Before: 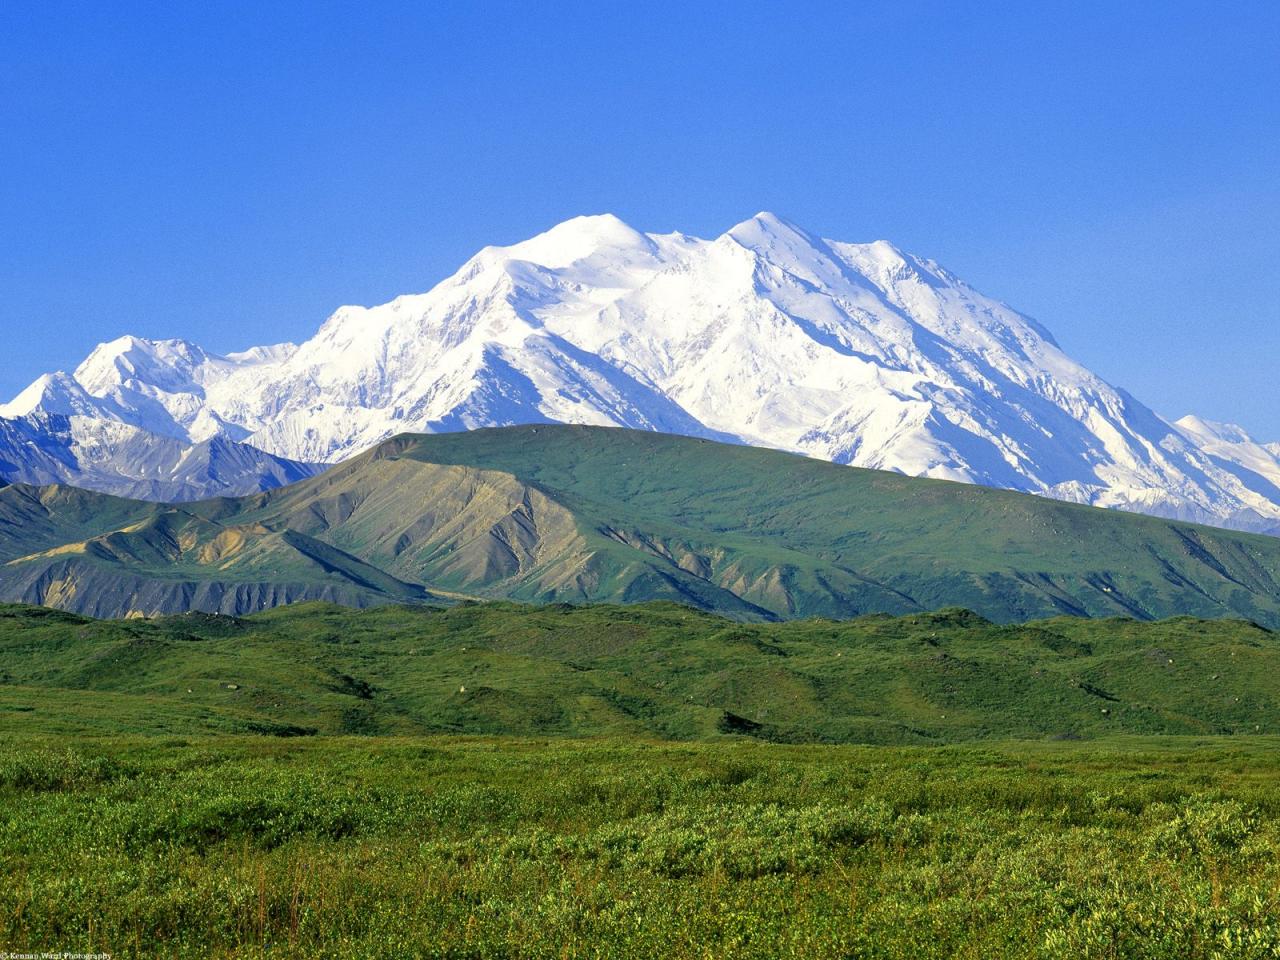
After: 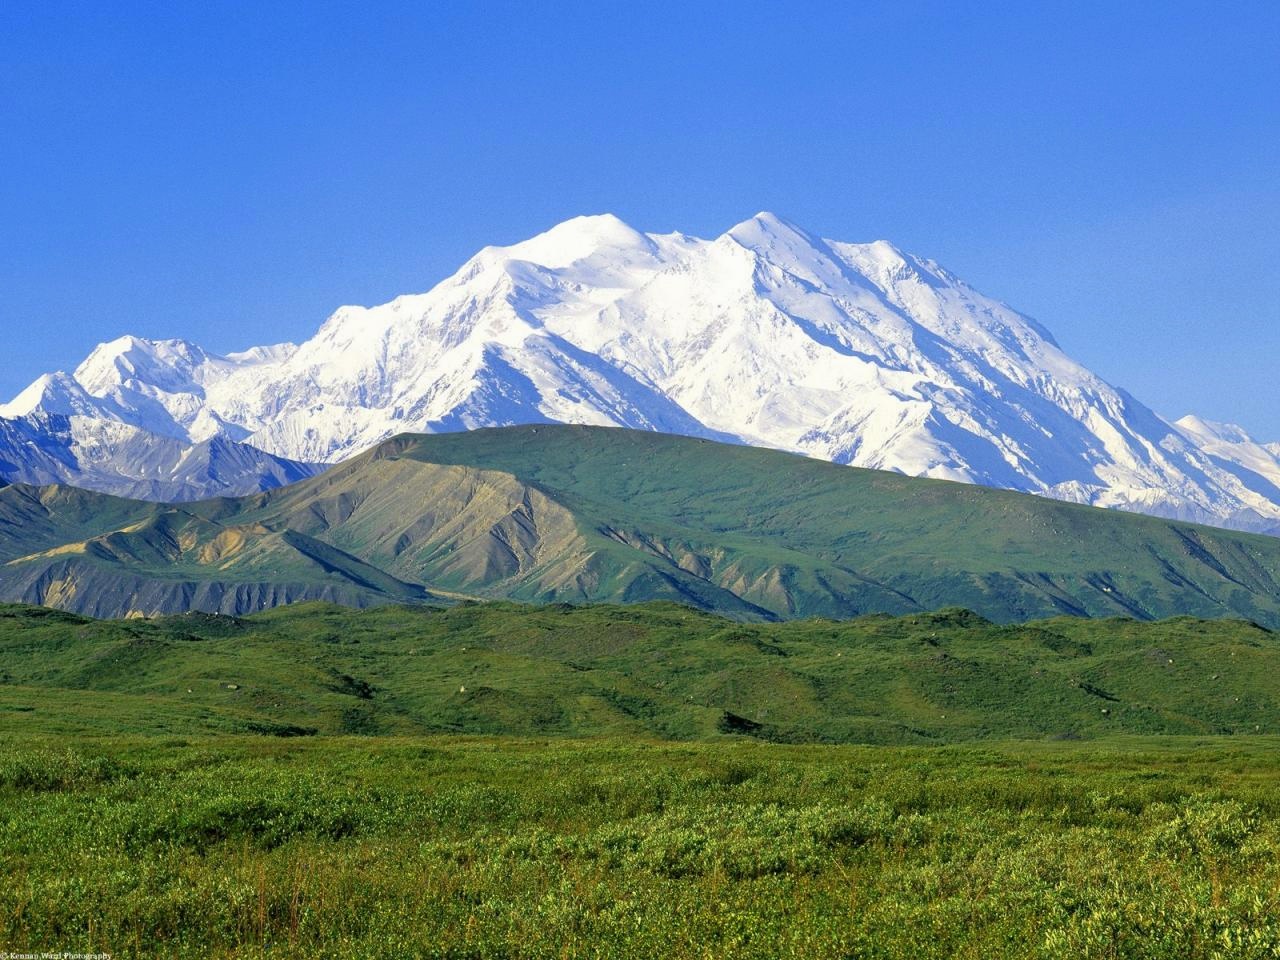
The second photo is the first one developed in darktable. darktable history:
tone equalizer: -7 EV 0.193 EV, -6 EV 0.151 EV, -5 EV 0.118 EV, -4 EV 0.02 EV, -2 EV -0.033 EV, -1 EV -0.043 EV, +0 EV -0.042 EV, edges refinement/feathering 500, mask exposure compensation -1.57 EV, preserve details no
